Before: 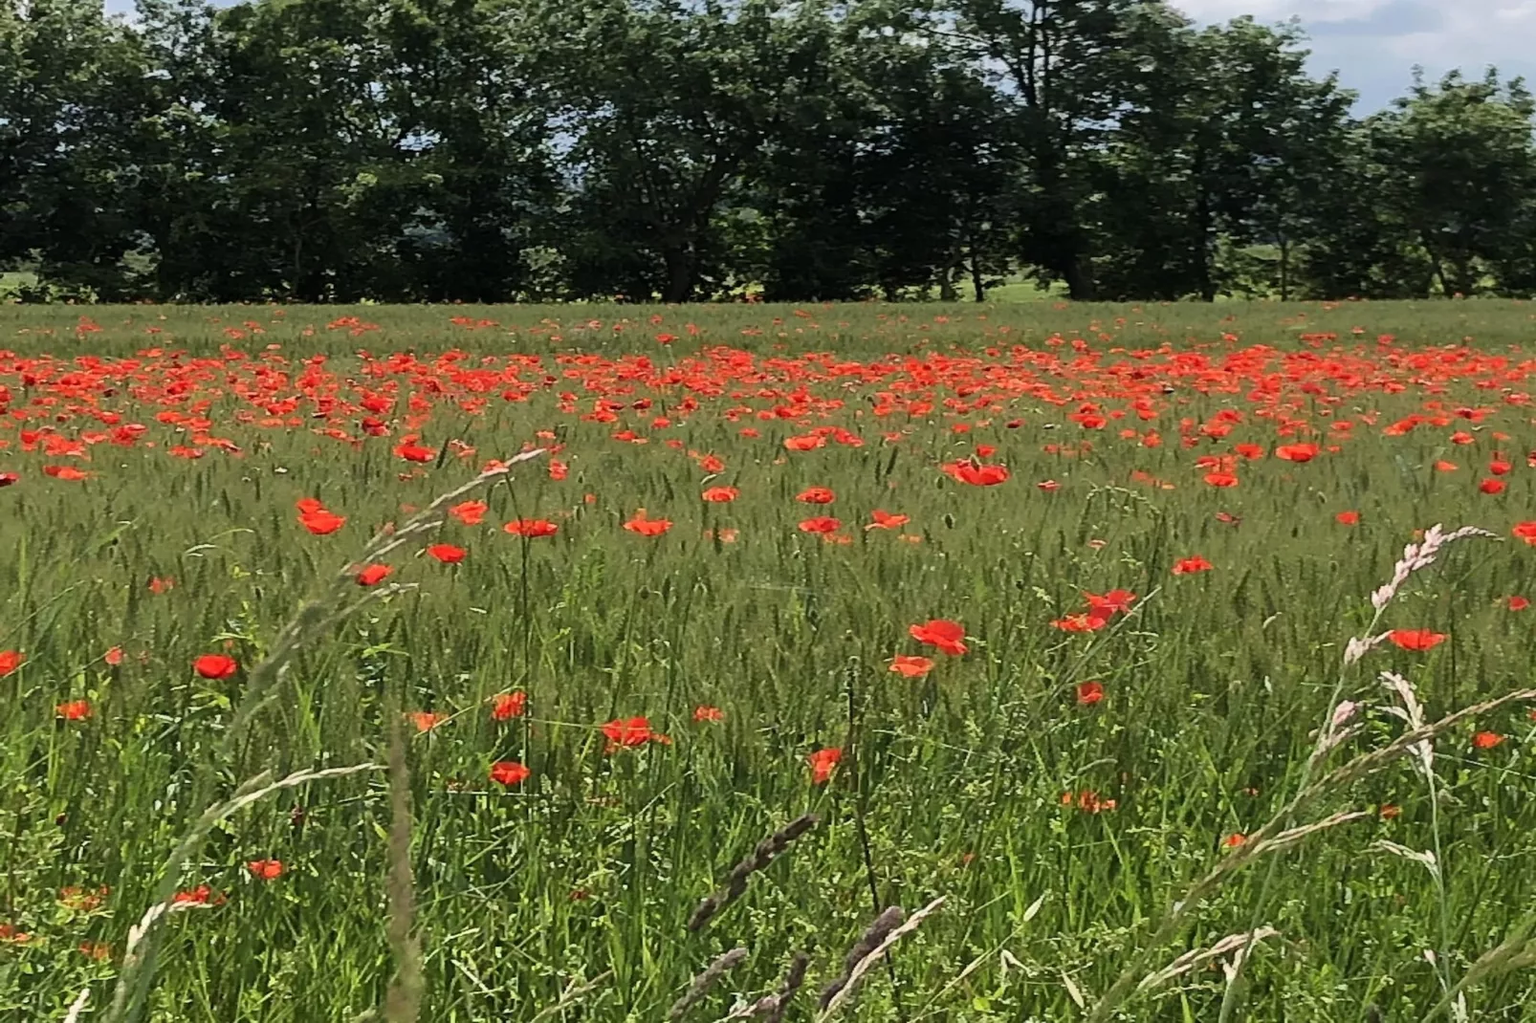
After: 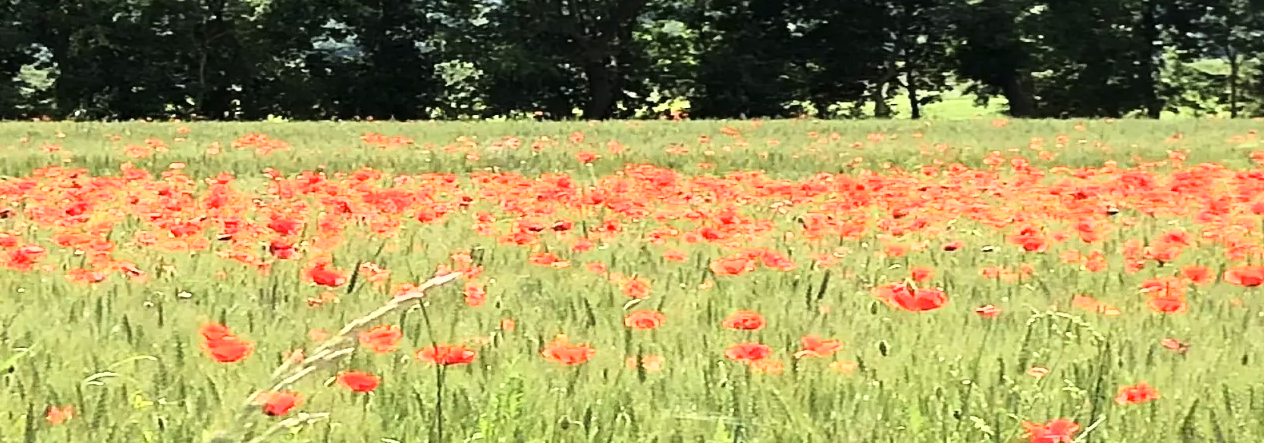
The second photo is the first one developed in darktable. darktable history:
base curve: curves: ch0 [(0, 0) (0.026, 0.03) (0.109, 0.232) (0.351, 0.748) (0.669, 0.968) (1, 1)]
crop: left 6.817%, top 18.478%, right 14.417%, bottom 40.089%
exposure: exposure 0.669 EV, compensate exposure bias true, compensate highlight preservation false
